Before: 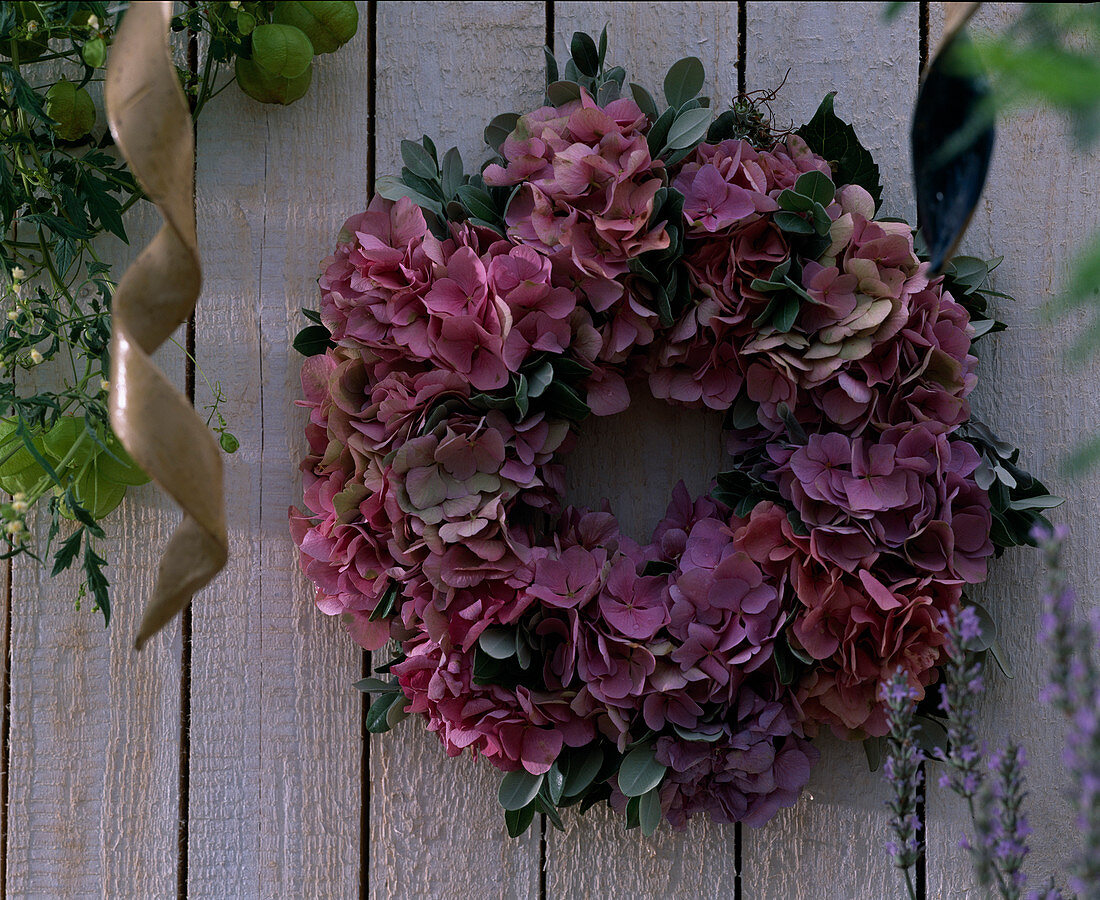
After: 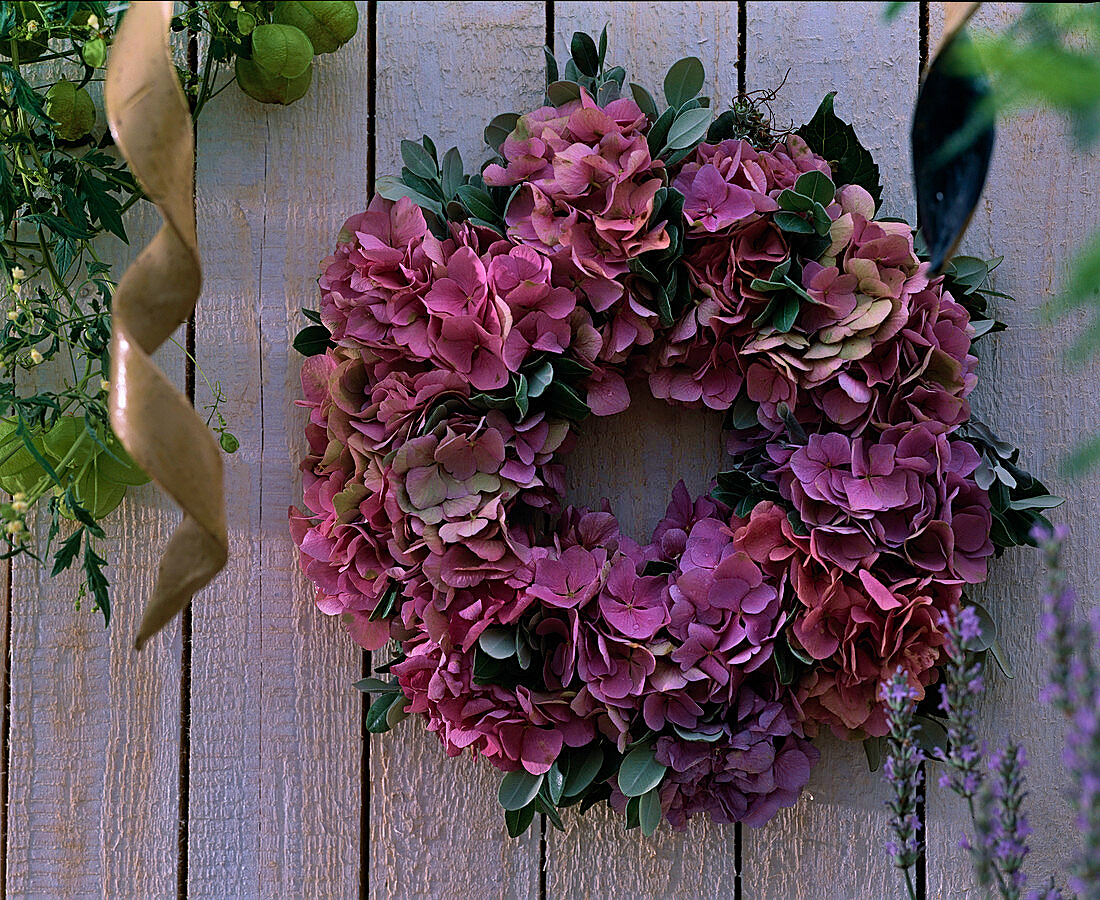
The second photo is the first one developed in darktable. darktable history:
sharpen: on, module defaults
velvia: strength 45%
shadows and highlights: highlights color adjustment 56.36%, soften with gaussian
